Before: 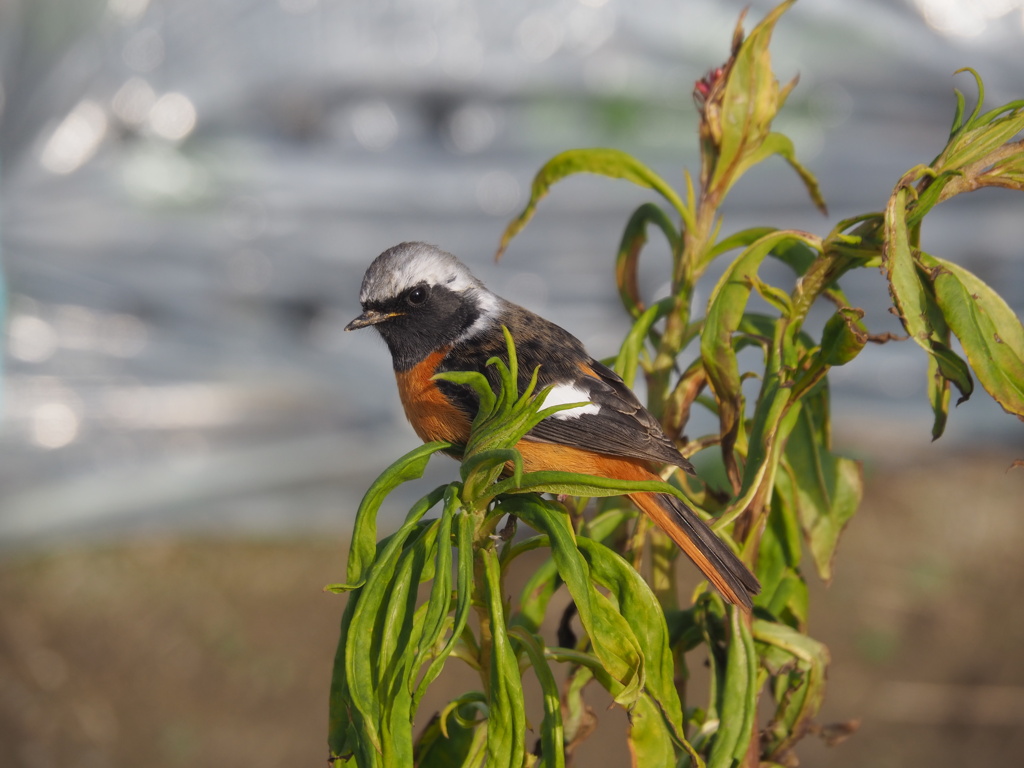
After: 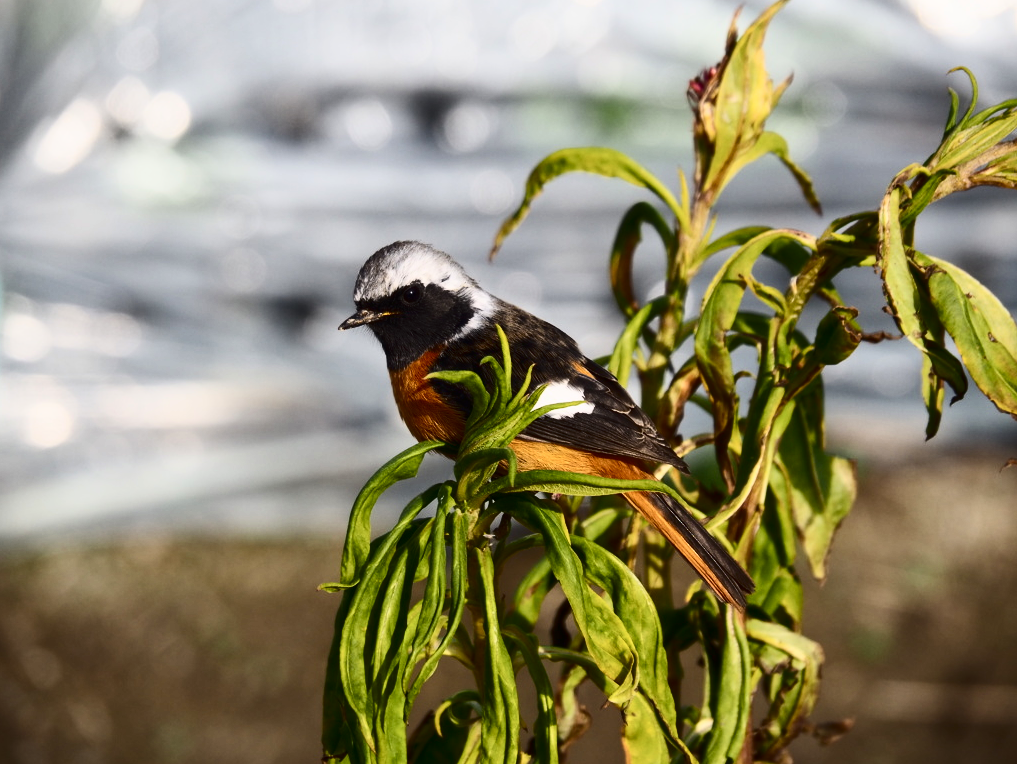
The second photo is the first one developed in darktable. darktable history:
crop and rotate: left 0.614%, top 0.179%, bottom 0.309%
contrast brightness saturation: contrast 0.5, saturation -0.1
color balance rgb: perceptual saturation grading › global saturation 20%, global vibrance 10%
